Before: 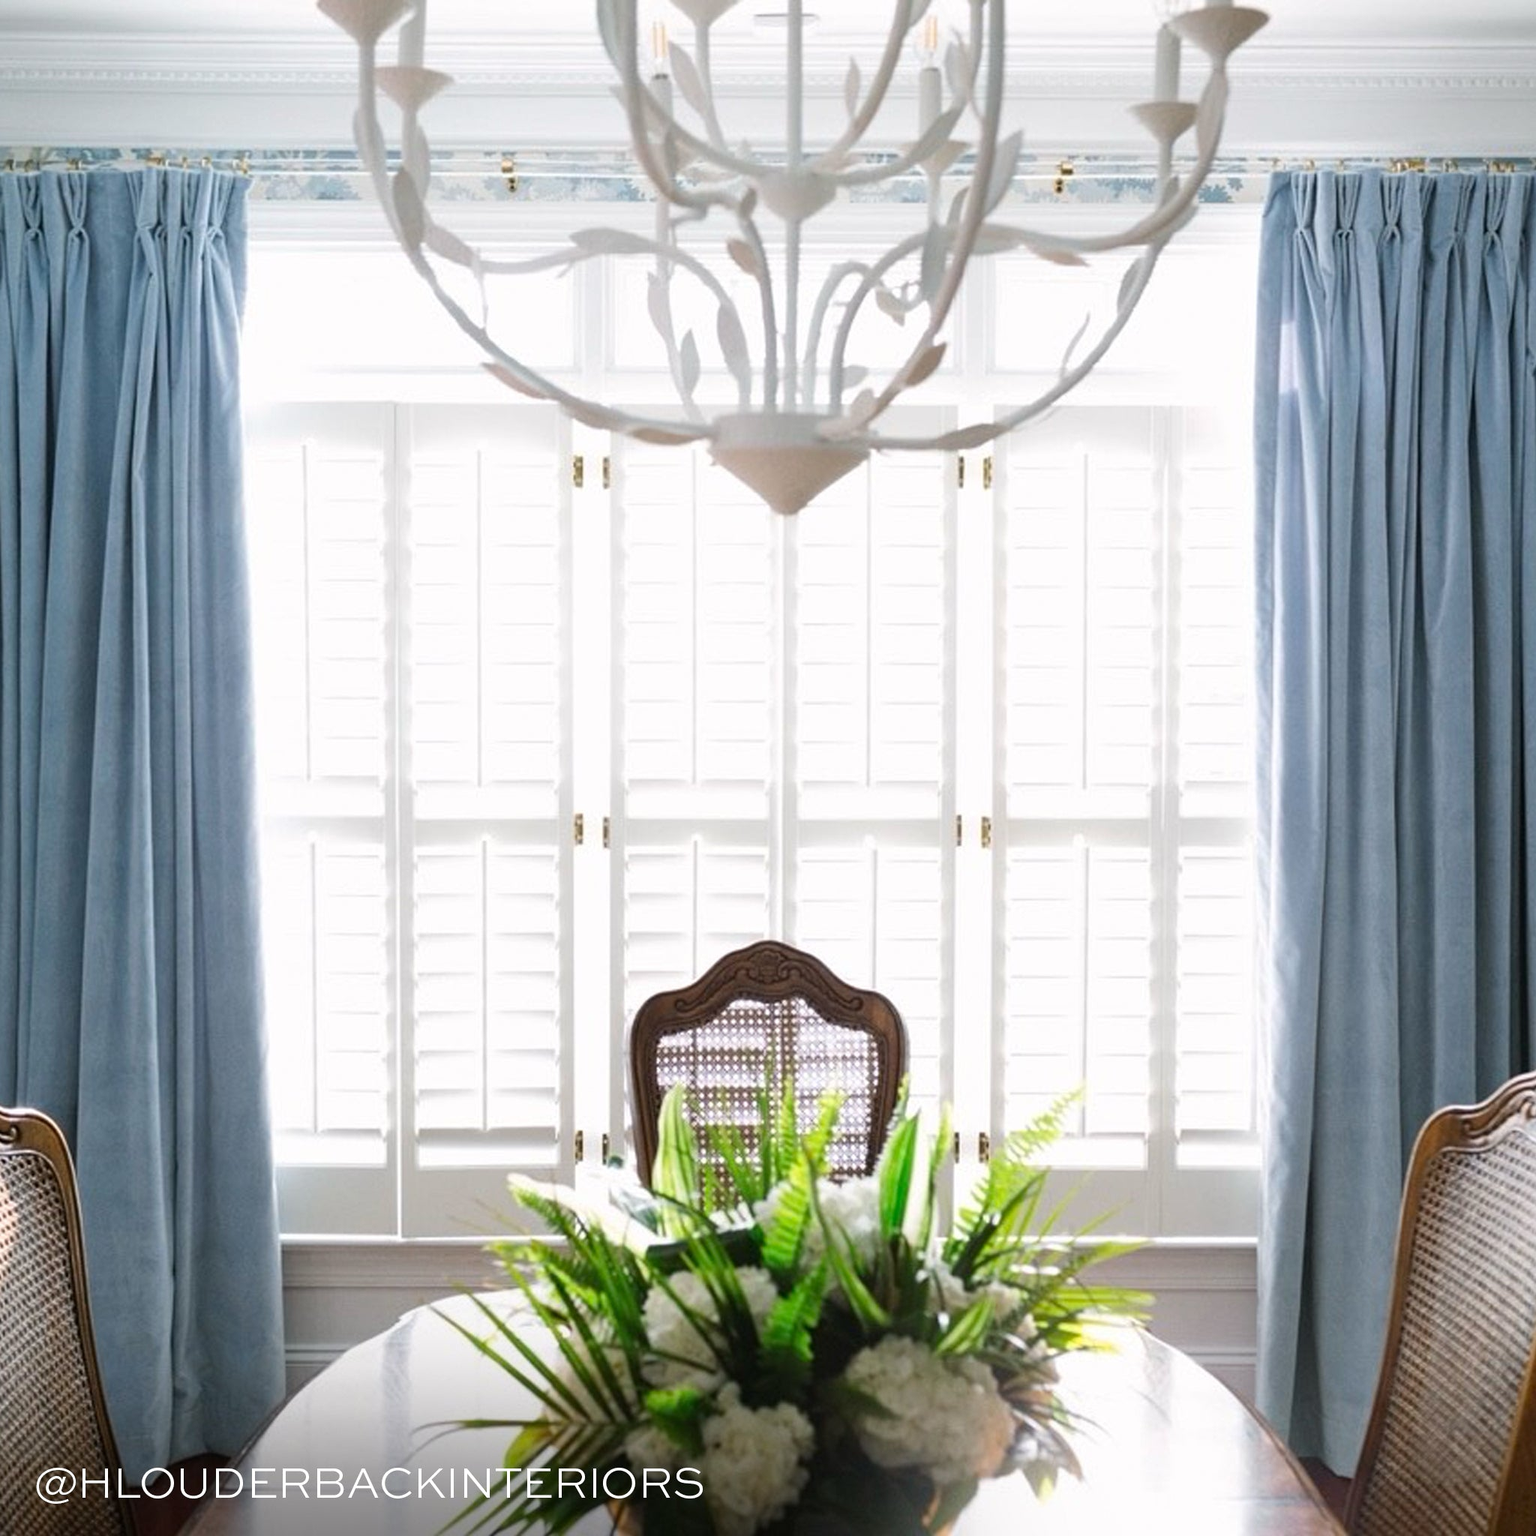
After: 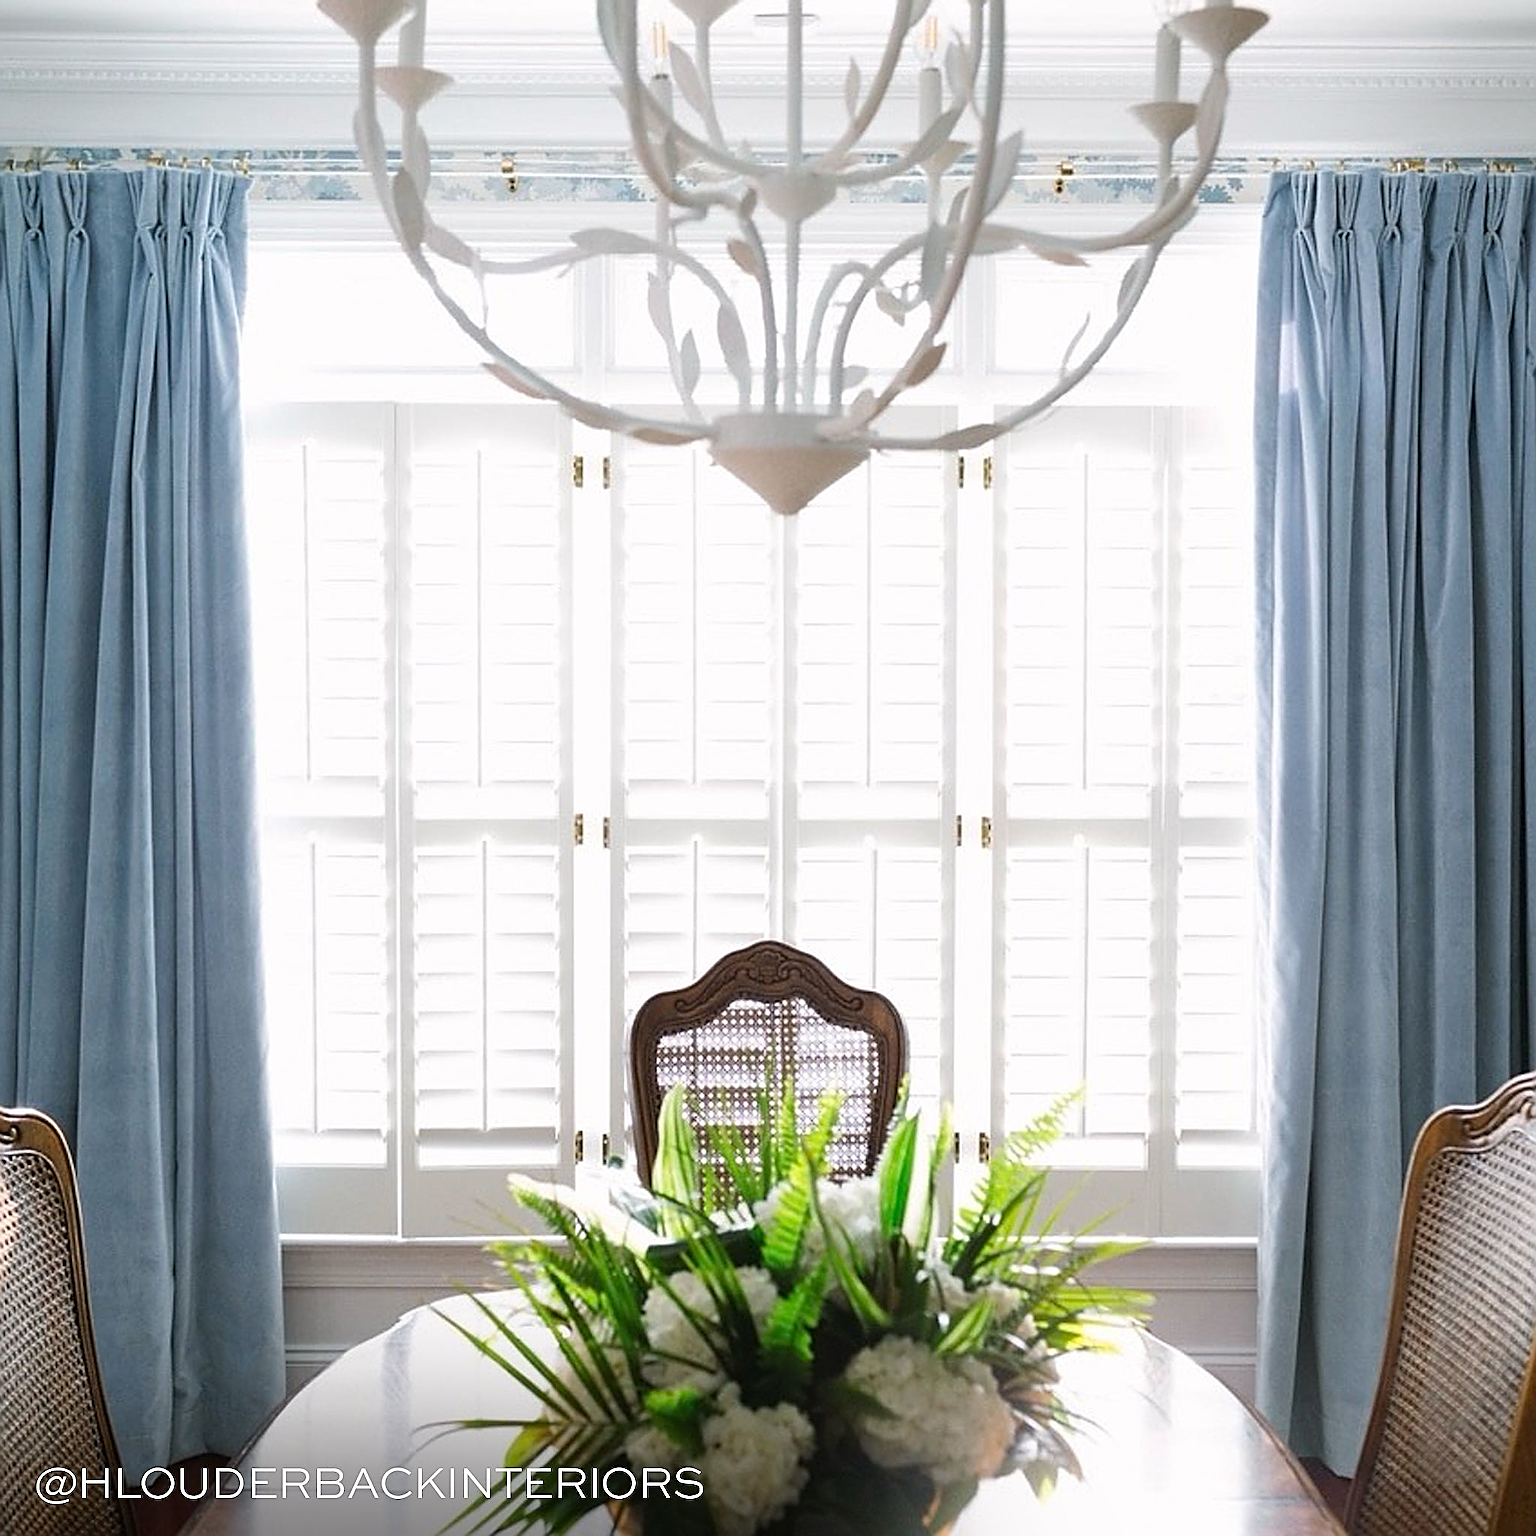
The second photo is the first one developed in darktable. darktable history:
sharpen: radius 1.665, amount 1.289
